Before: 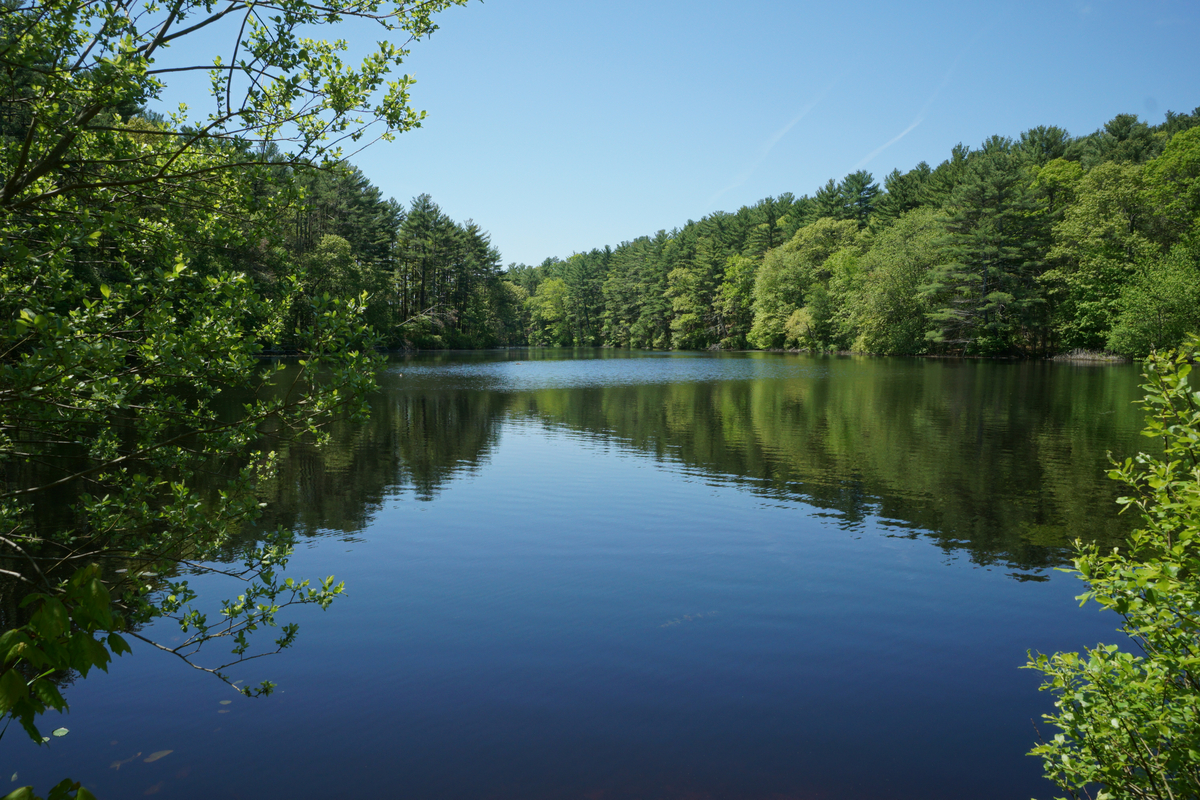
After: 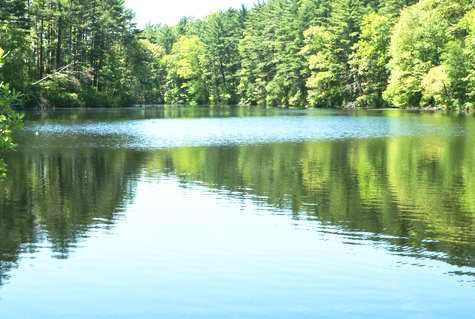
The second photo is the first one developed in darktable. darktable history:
tone equalizer: edges refinement/feathering 500, mask exposure compensation -1.57 EV, preserve details no
exposure: black level correction 0, exposure 1.28 EV, compensate highlight preservation false
crop: left 30.399%, top 30.341%, right 29.995%, bottom 29.673%
base curve: curves: ch0 [(0, 0) (0.579, 0.807) (1, 1)], preserve colors none
